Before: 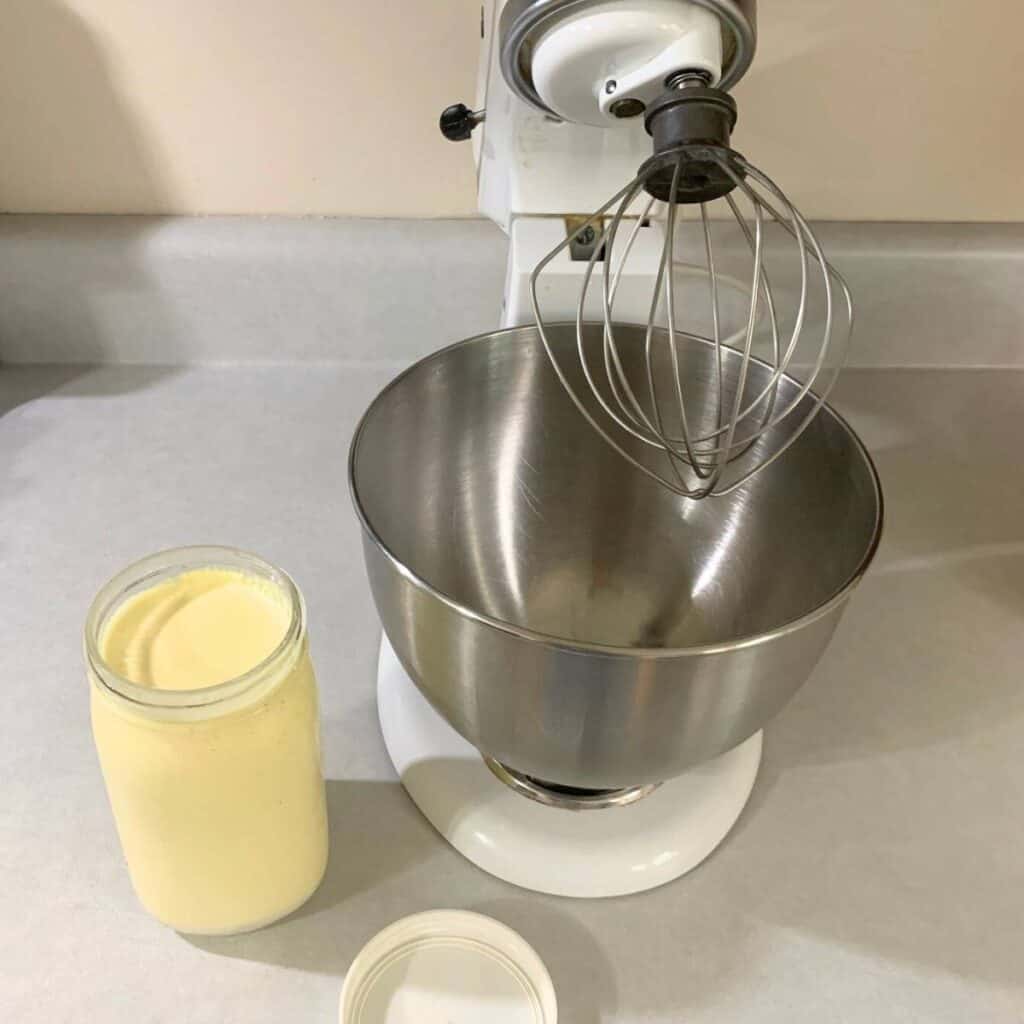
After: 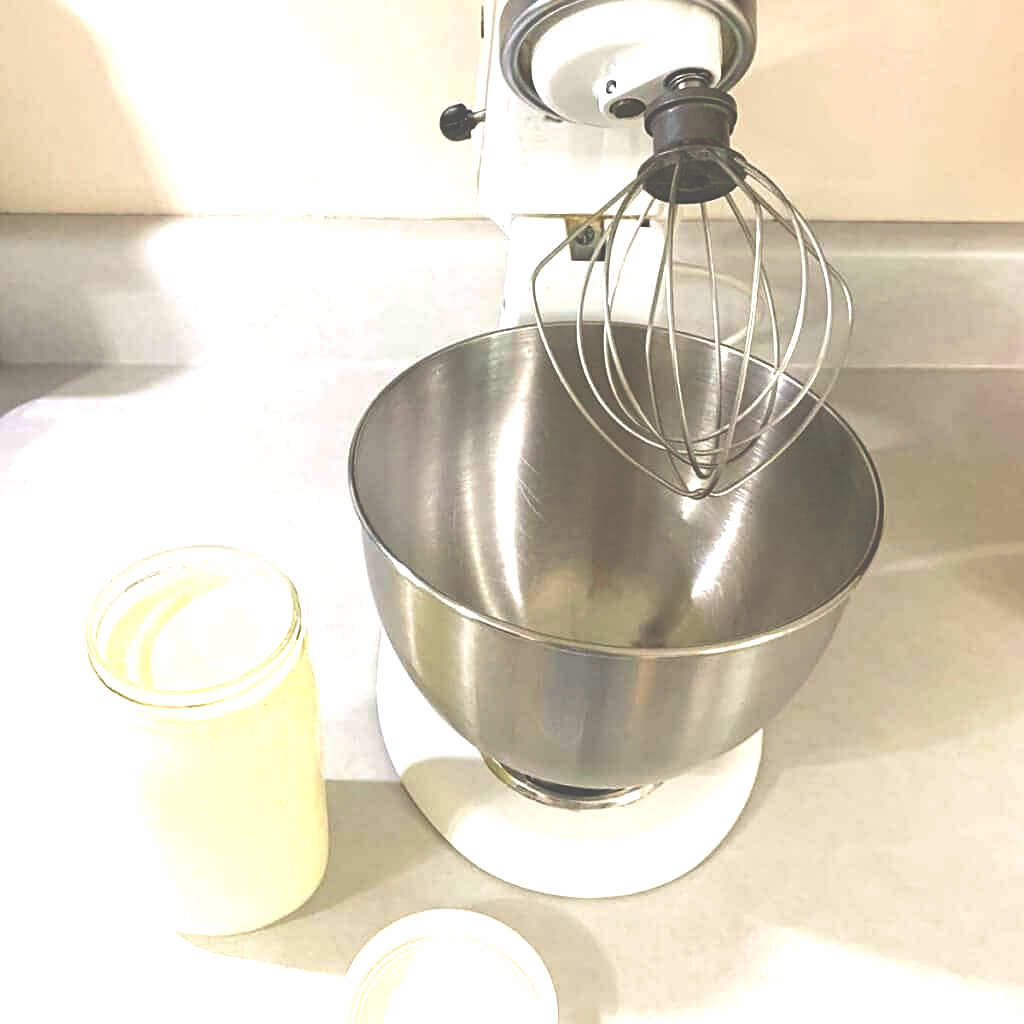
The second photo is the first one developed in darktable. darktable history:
sharpen: amount 0.475
color balance rgb: perceptual saturation grading › global saturation 20%, perceptual saturation grading › highlights -25.818%, perceptual saturation grading › shadows 26.177%, perceptual brilliance grading › global brilliance 15.196%, perceptual brilliance grading › shadows -35.85%
velvia: on, module defaults
exposure: black level correction -0.07, exposure 0.503 EV, compensate highlight preservation false
